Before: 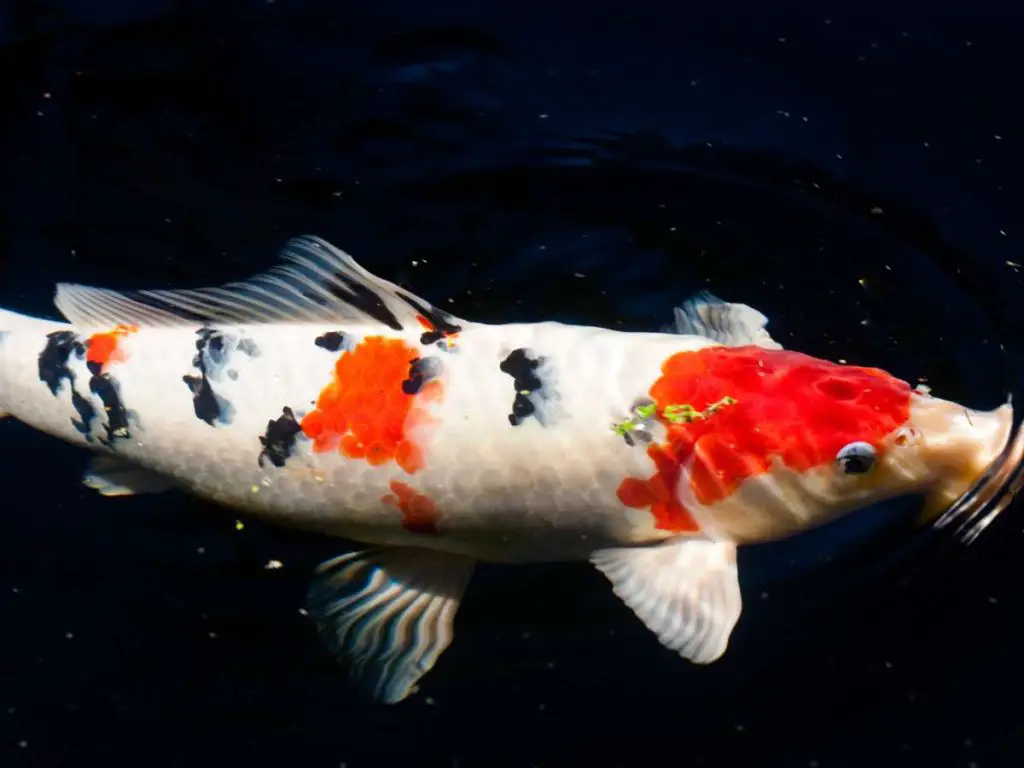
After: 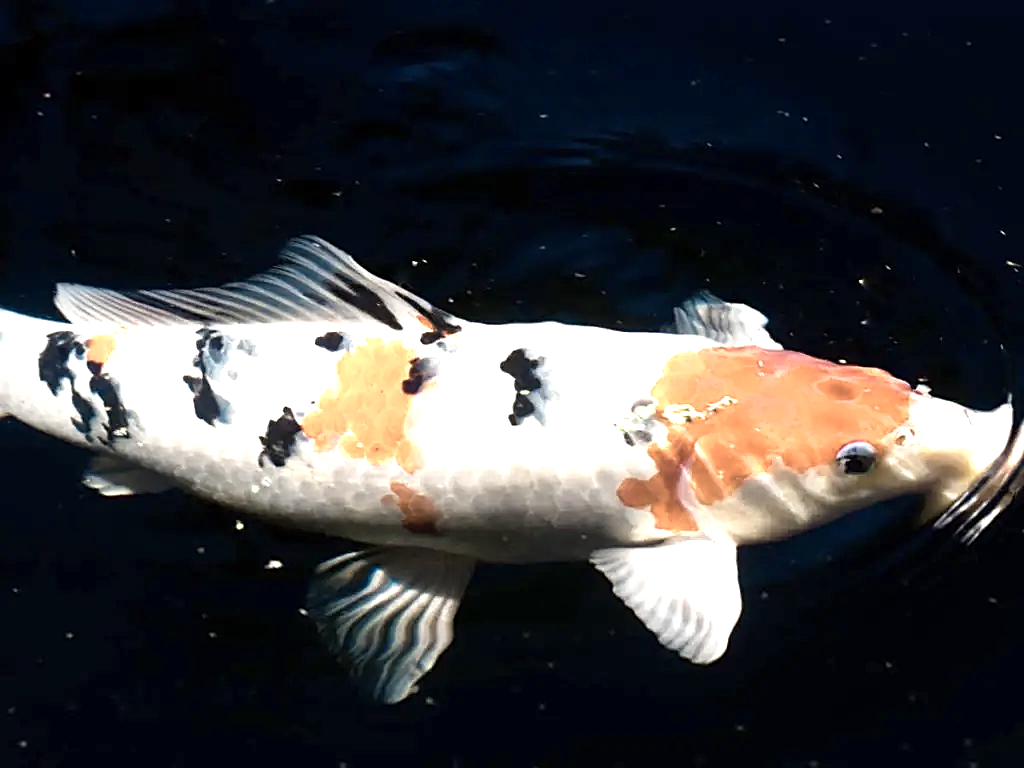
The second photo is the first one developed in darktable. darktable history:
sharpen: on, module defaults
color zones: curves: ch0 [(0.25, 0.667) (0.758, 0.368)]; ch1 [(0.215, 0.245) (0.761, 0.373)]; ch2 [(0.247, 0.554) (0.761, 0.436)]
exposure: exposure 0.74 EV, compensate highlight preservation false
